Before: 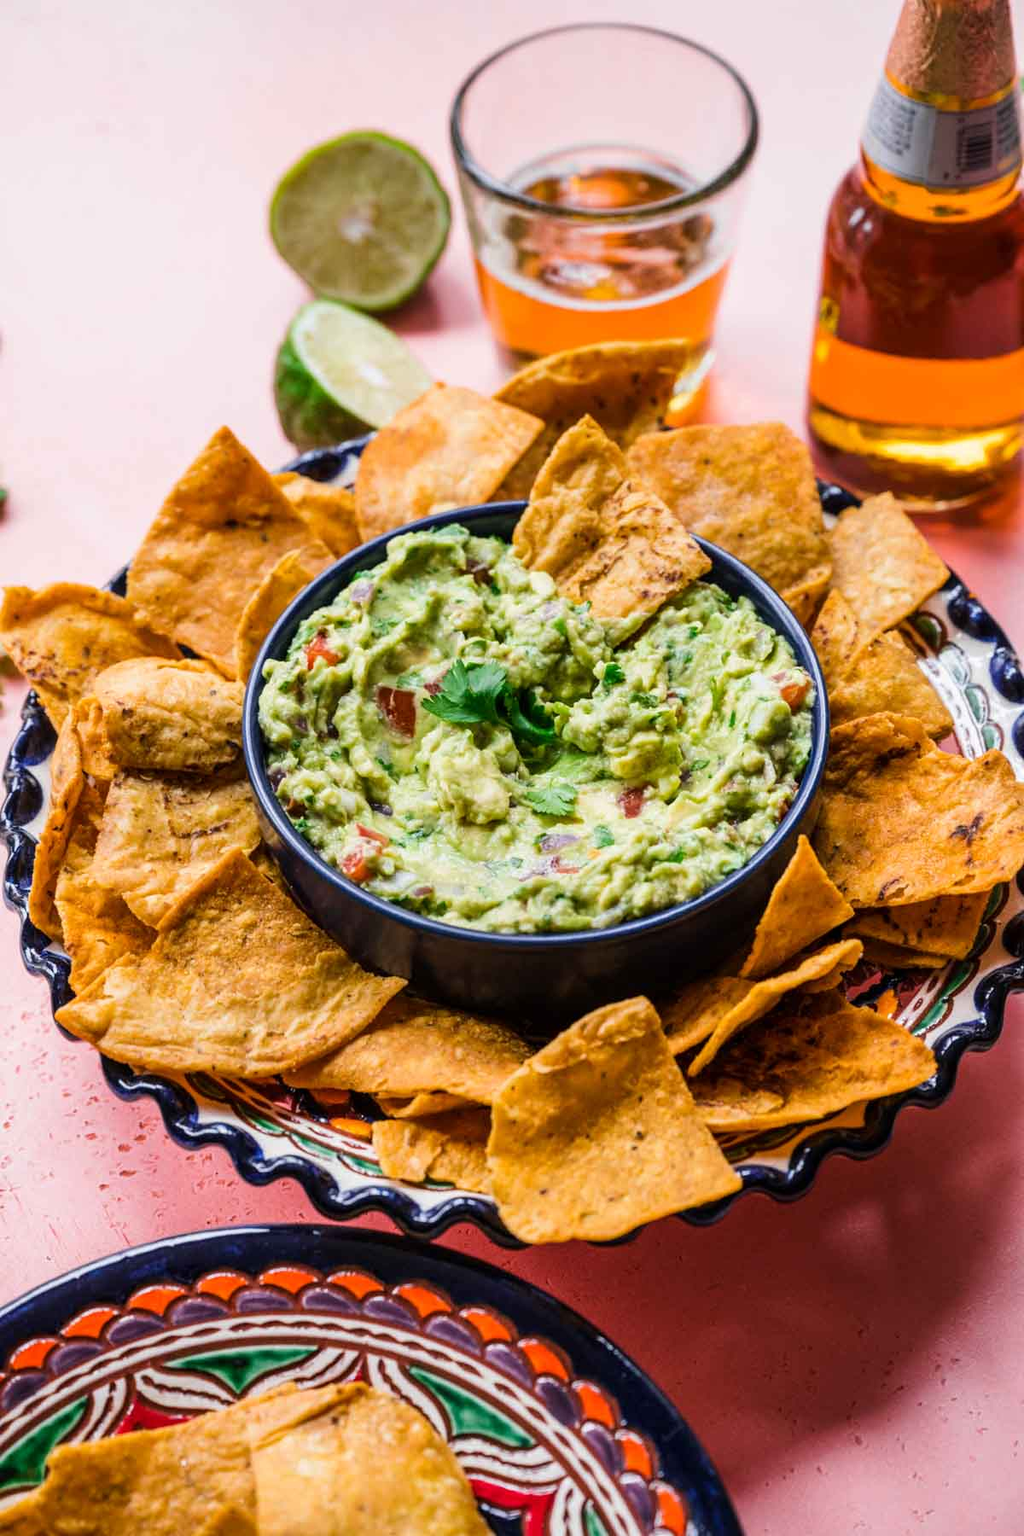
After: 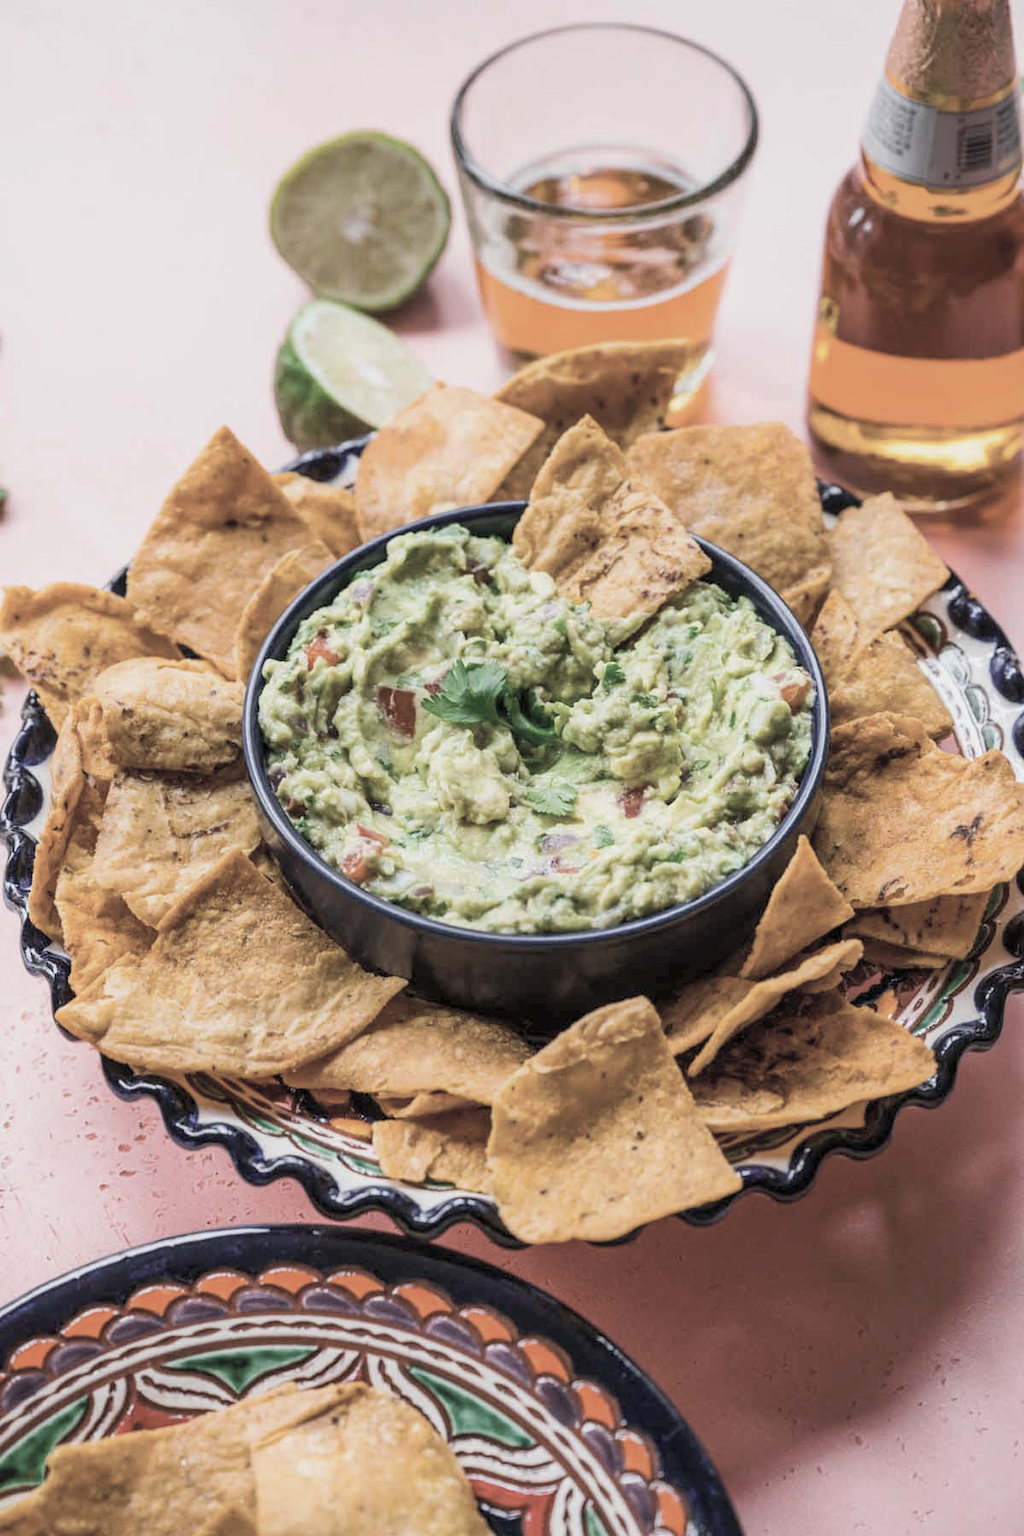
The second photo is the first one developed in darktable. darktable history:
tone equalizer: -8 EV 0.253 EV, -7 EV 0.406 EV, -6 EV 0.449 EV, -5 EV 0.214 EV, -3 EV -0.272 EV, -2 EV -0.404 EV, -1 EV -0.423 EV, +0 EV -0.222 EV
contrast brightness saturation: brightness 0.184, saturation -0.482
